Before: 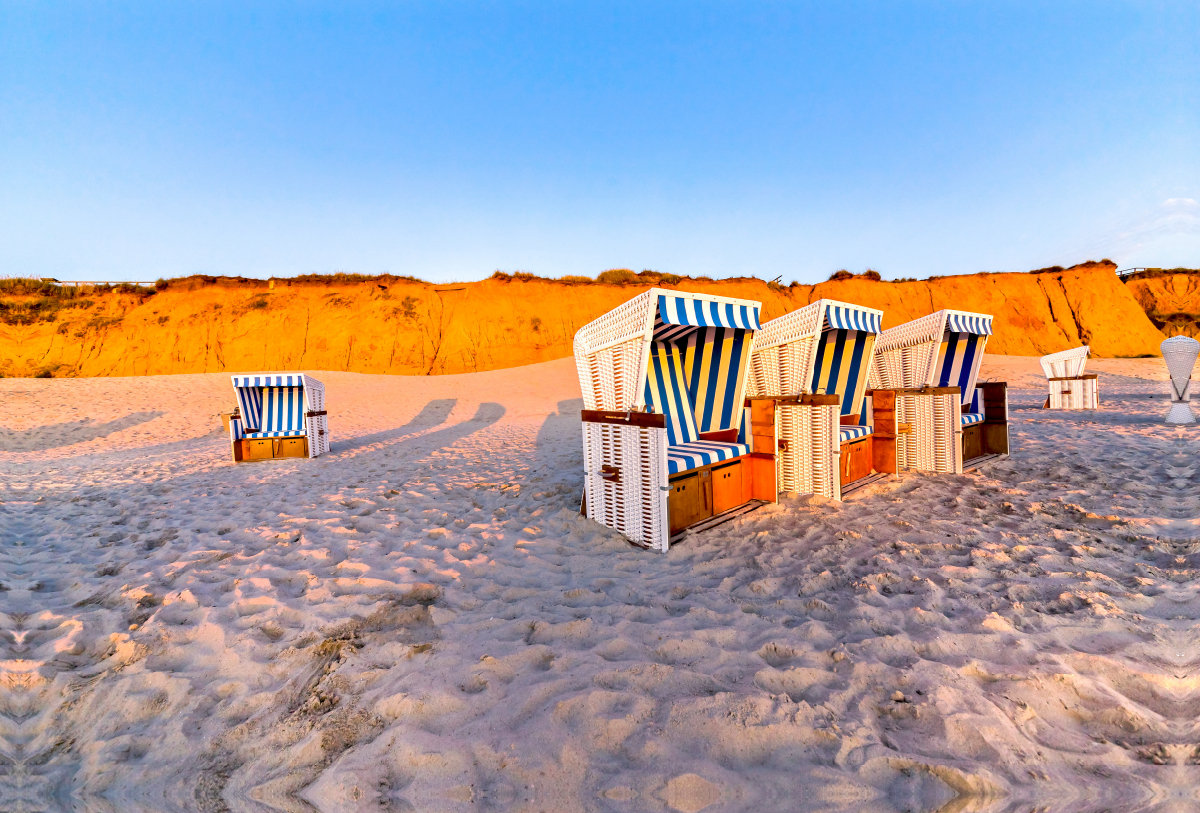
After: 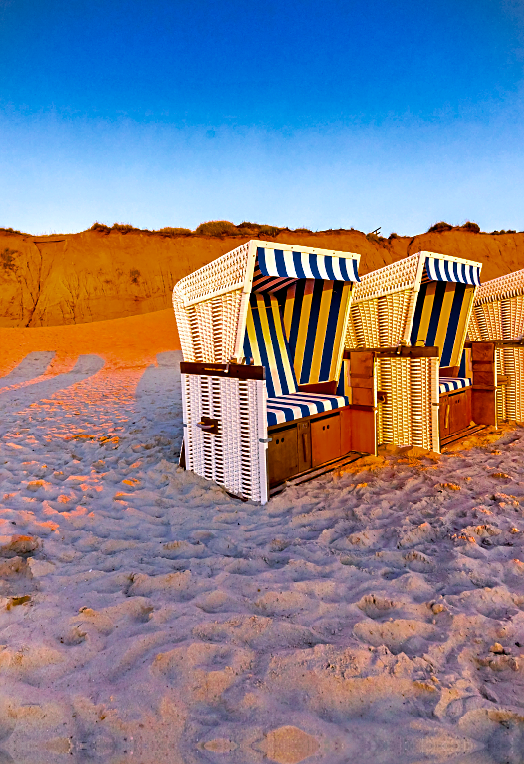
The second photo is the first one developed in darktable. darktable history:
color balance rgb: perceptual saturation grading › global saturation 50.028%, global vibrance 7.379%, saturation formula JzAzBz (2021)
crop: left 33.5%, top 5.974%, right 22.801%
vignetting: fall-off start 91.65%, dithering 8-bit output
sharpen: on, module defaults
